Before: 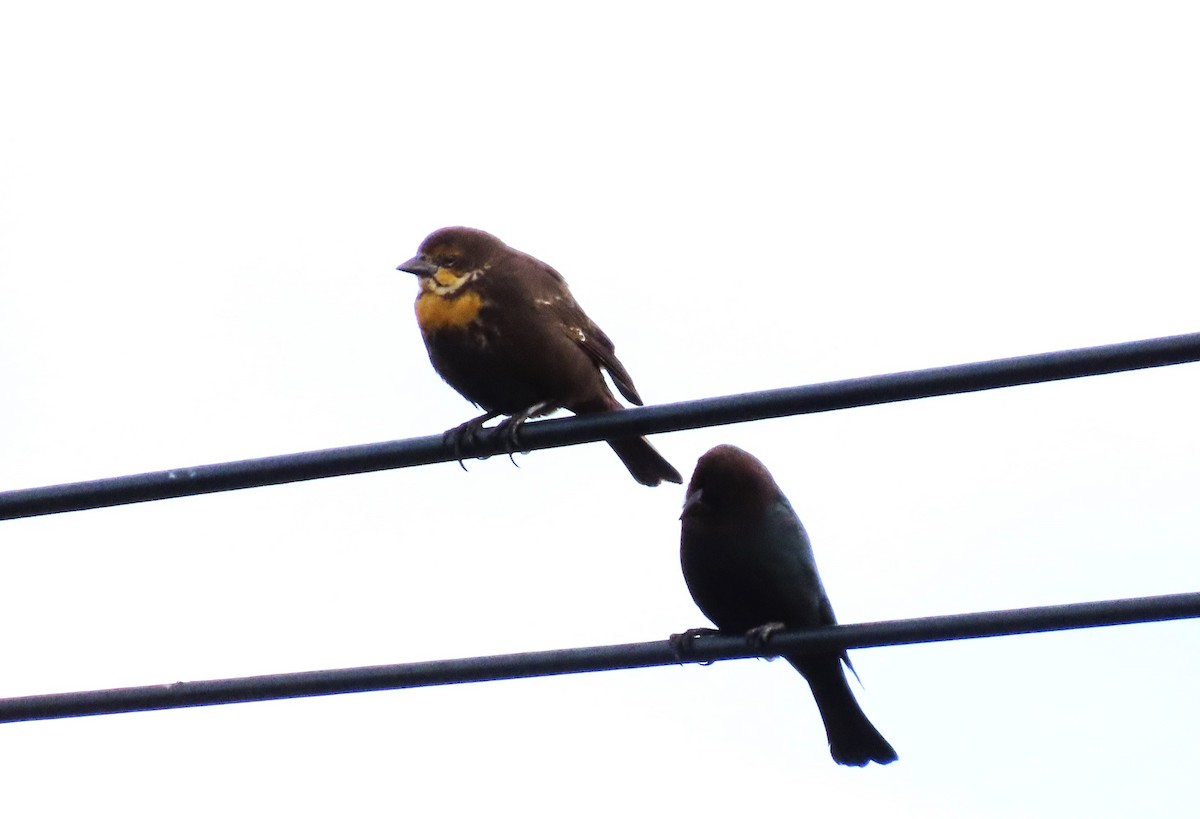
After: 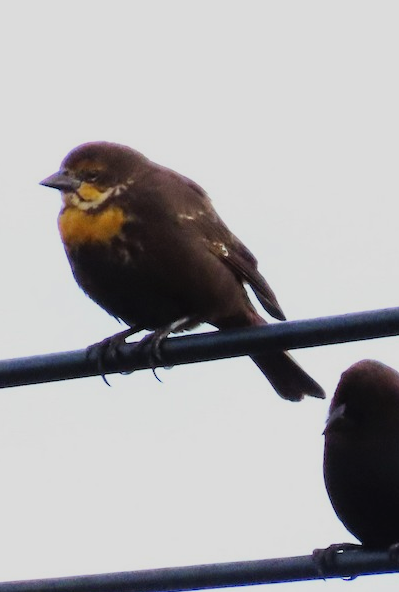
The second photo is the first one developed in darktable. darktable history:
crop and rotate: left 29.77%, top 10.406%, right 36.937%, bottom 17.219%
contrast brightness saturation: contrast 0.074, brightness 0.082, saturation 0.184
exposure: exposure -0.606 EV, compensate highlight preservation false
